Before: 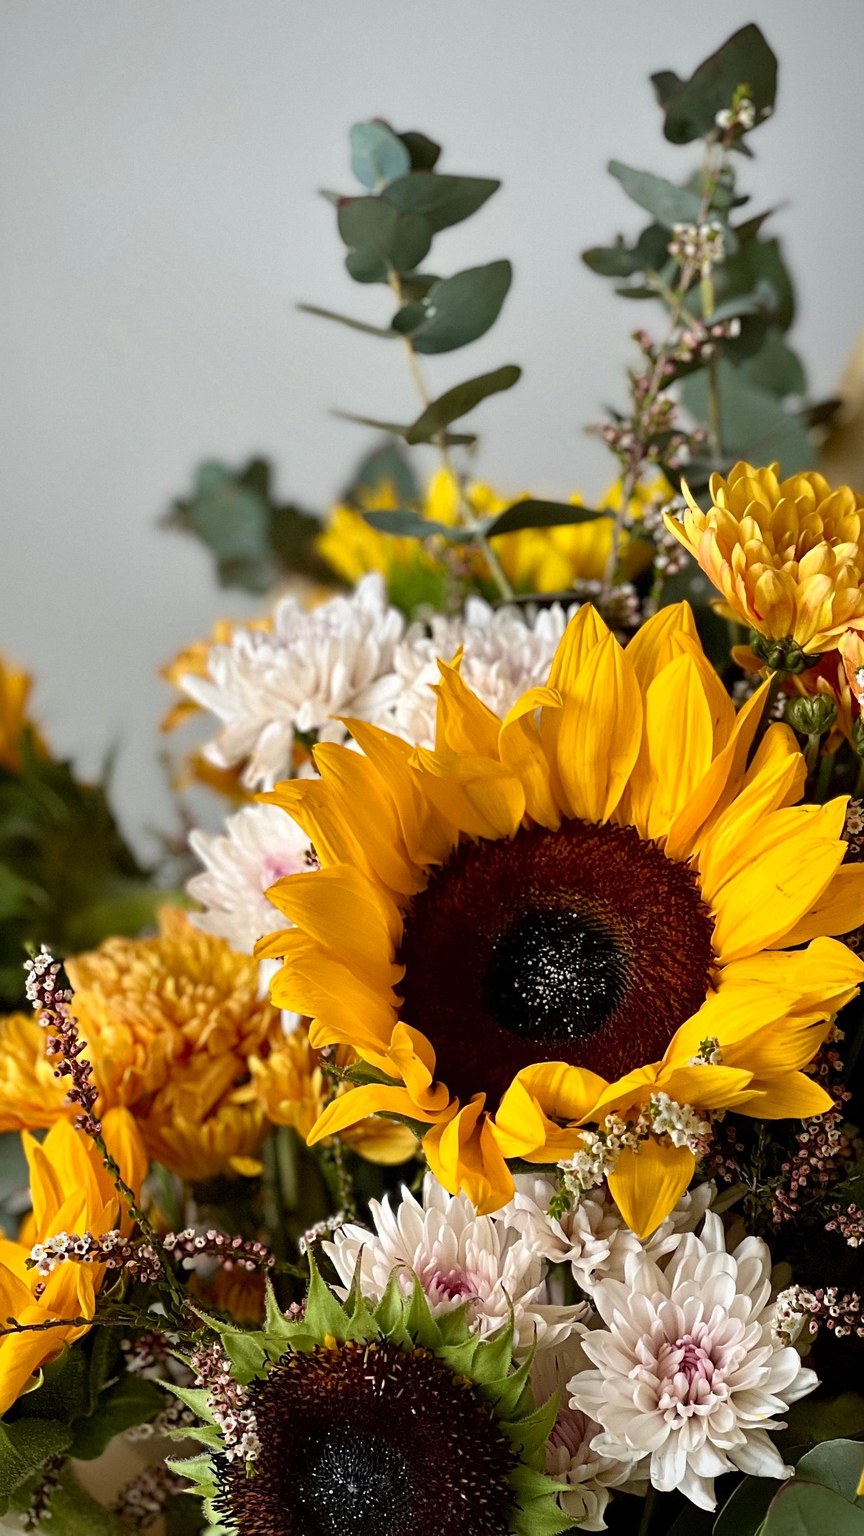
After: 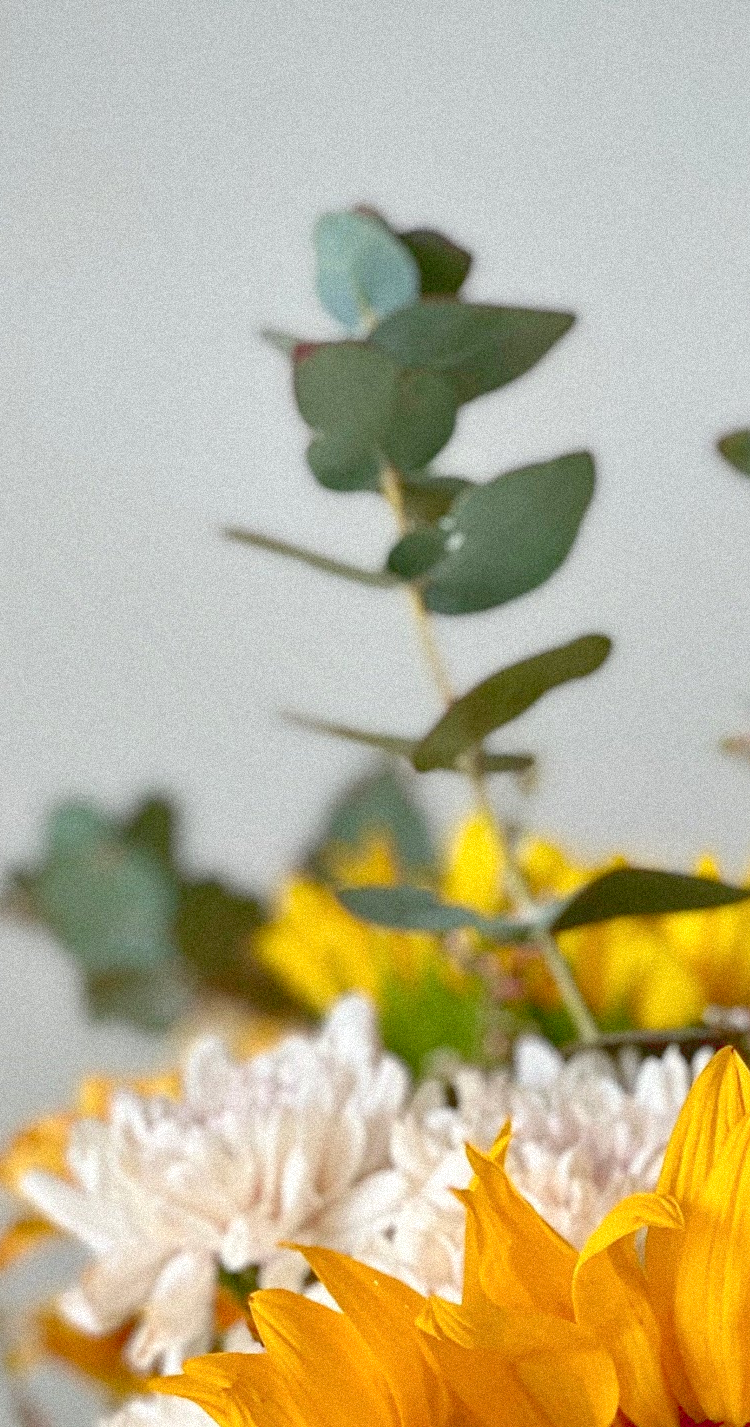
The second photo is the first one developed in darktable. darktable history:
grain: strength 35%, mid-tones bias 0%
crop: left 19.556%, right 30.401%, bottom 46.458%
tone curve: curves: ch0 [(0, 0.137) (1, 1)], color space Lab, linked channels, preserve colors none
